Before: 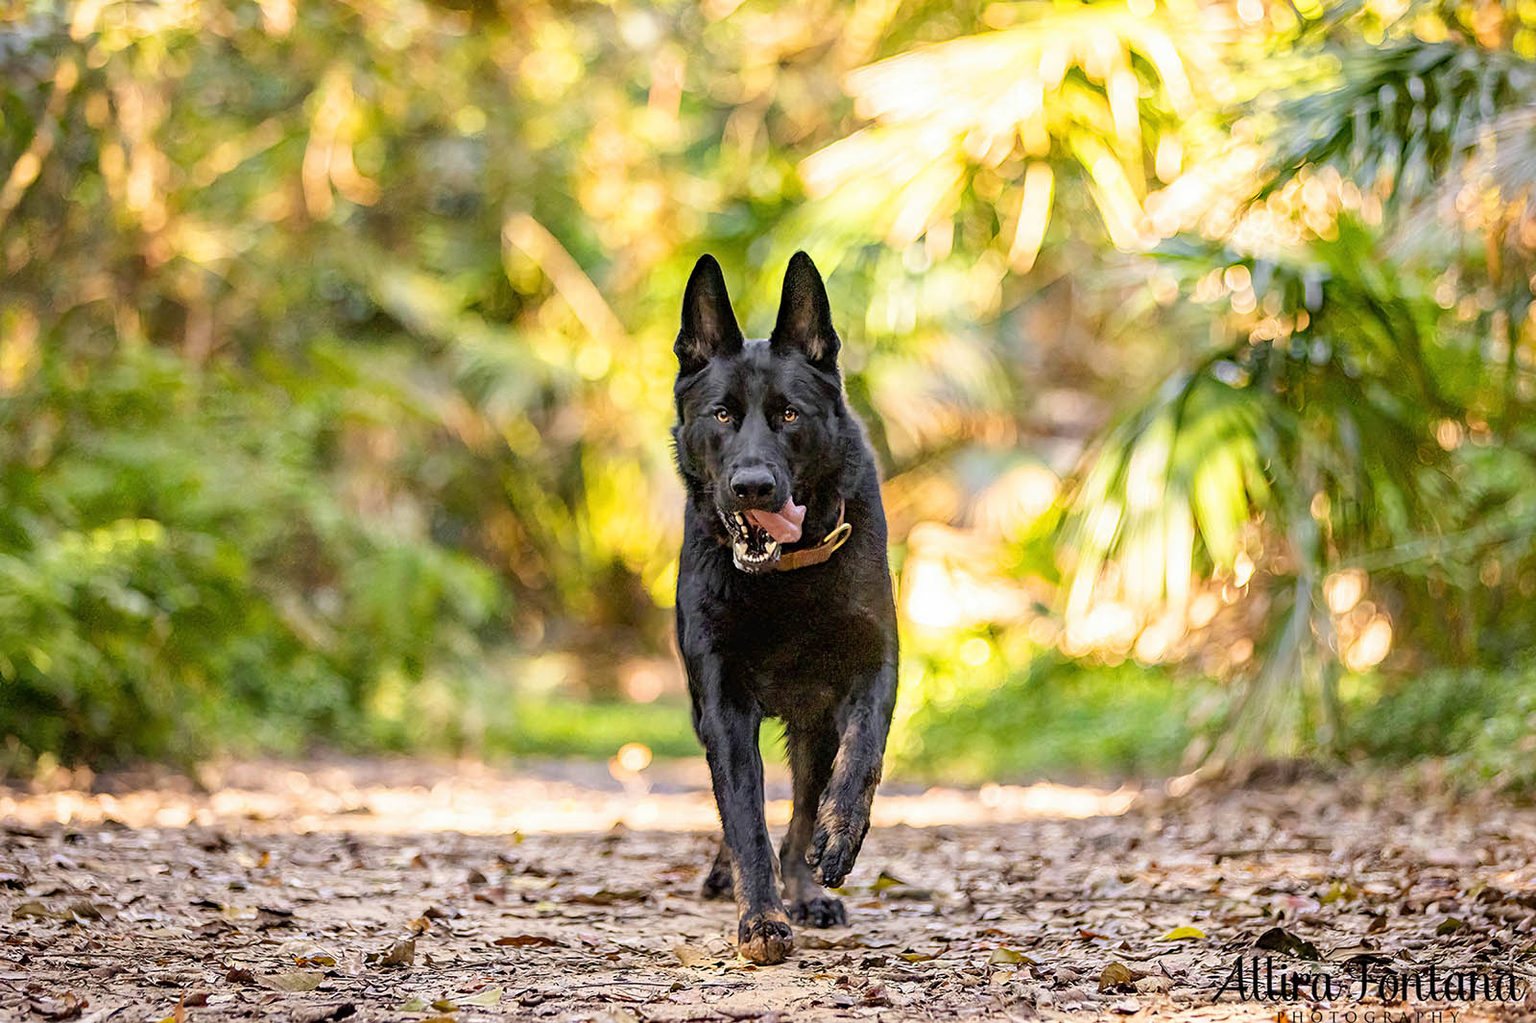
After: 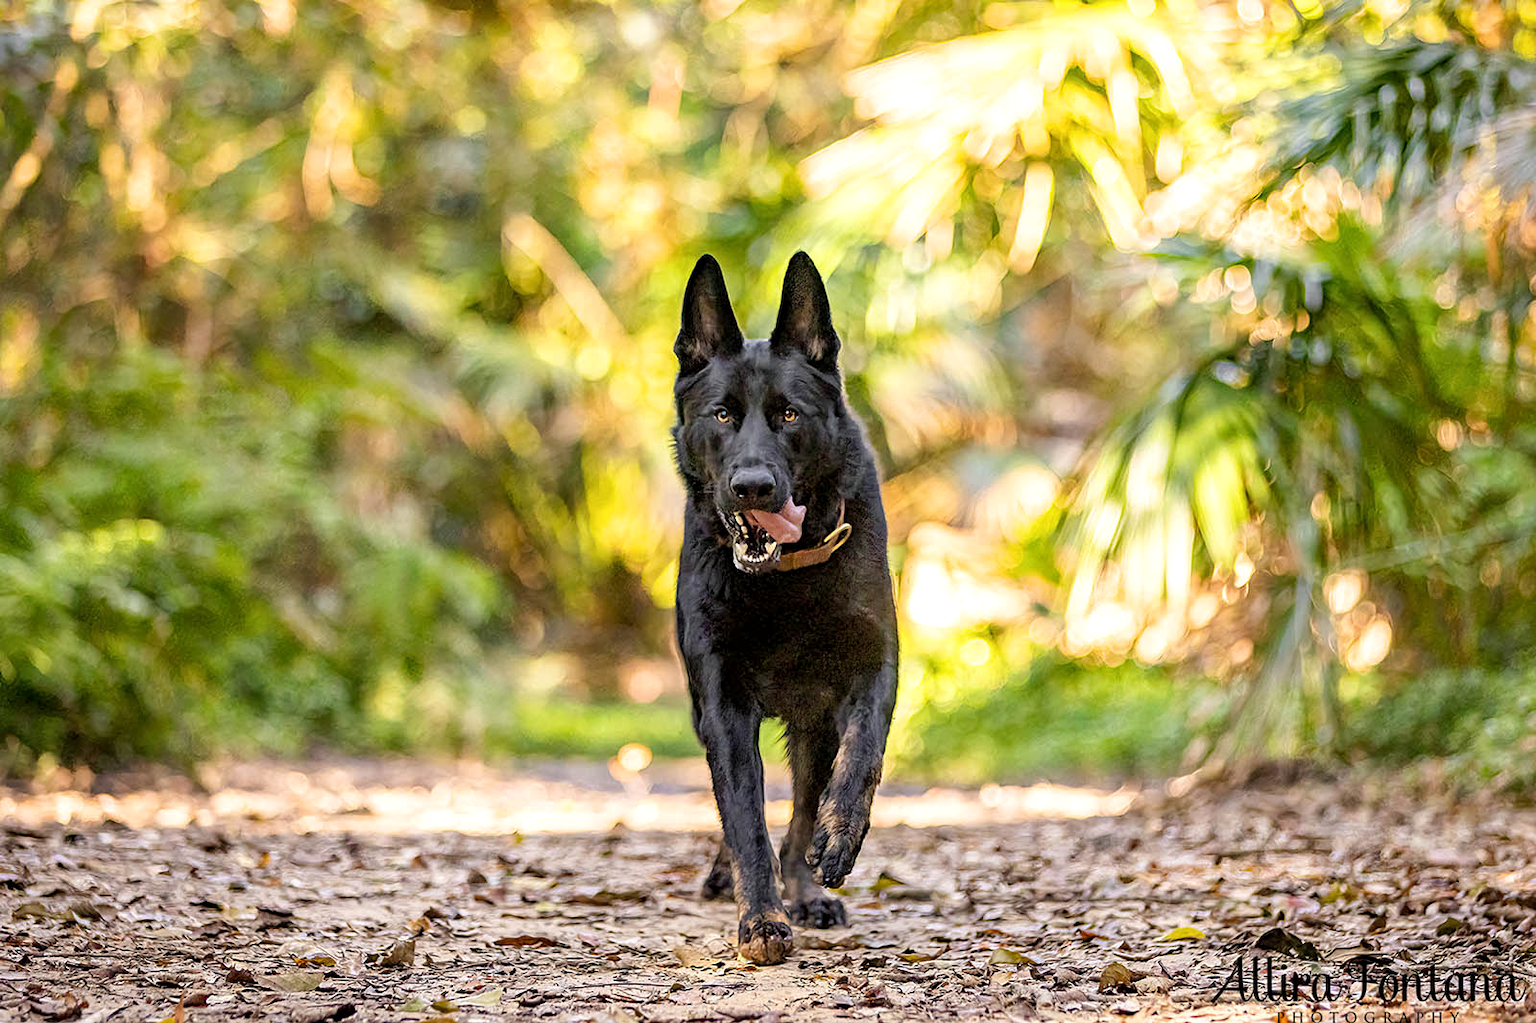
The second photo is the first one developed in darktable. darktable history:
local contrast: highlights 105%, shadows 99%, detail 119%, midtone range 0.2
